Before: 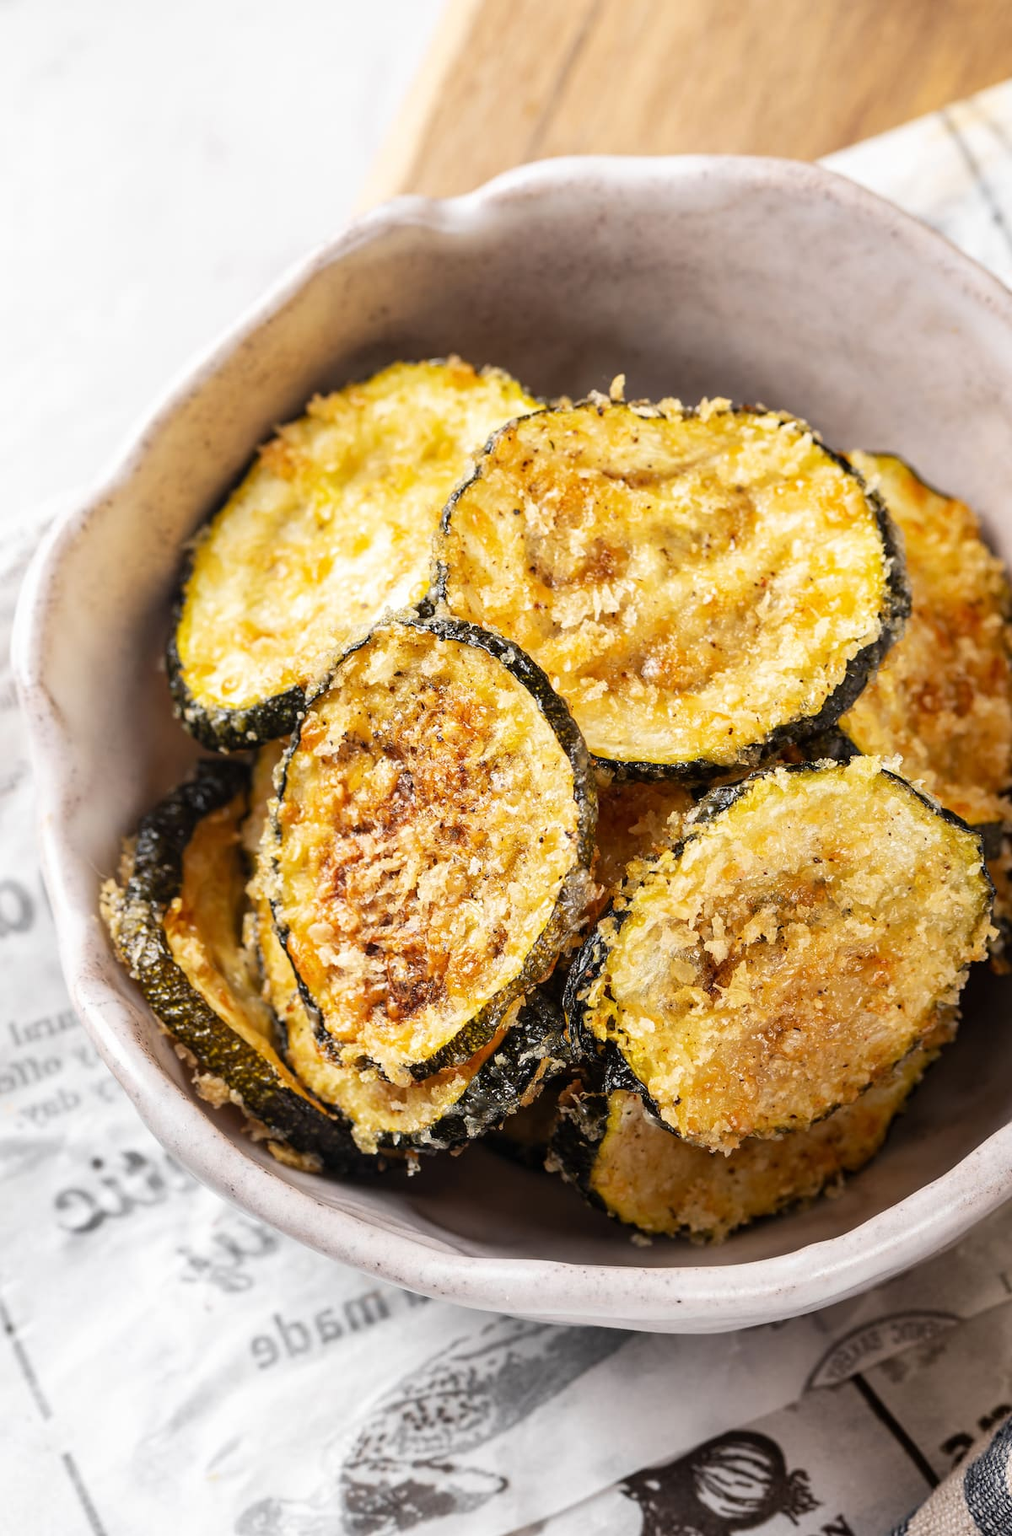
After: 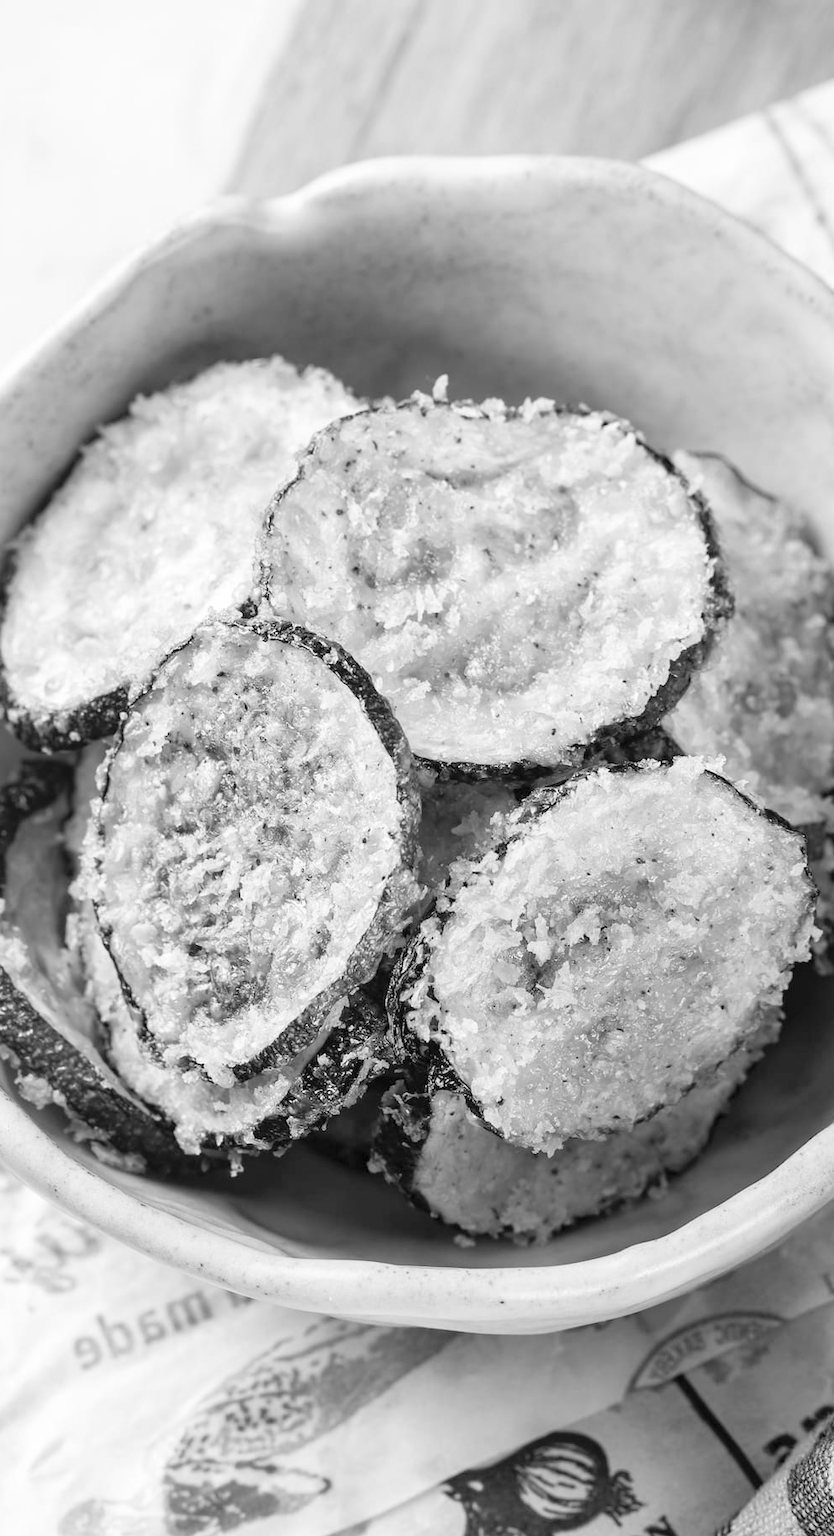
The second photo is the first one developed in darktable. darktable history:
contrast brightness saturation: brightness 0.18, saturation -0.5
crop: left 17.582%, bottom 0.031%
color contrast: green-magenta contrast 0, blue-yellow contrast 0
